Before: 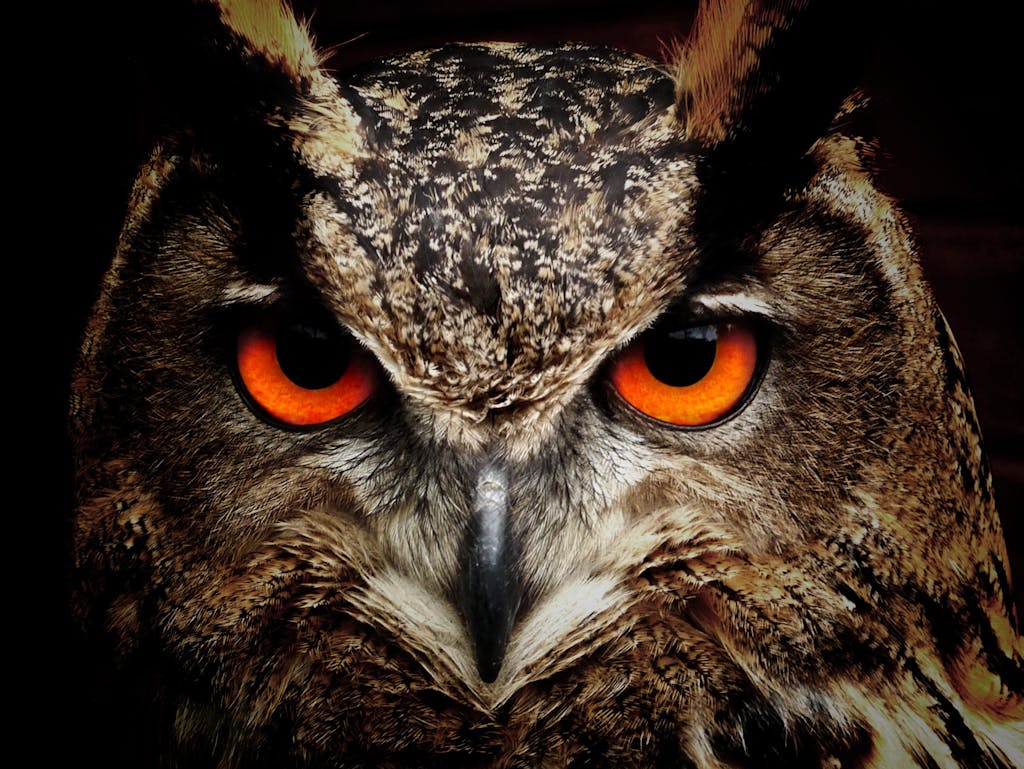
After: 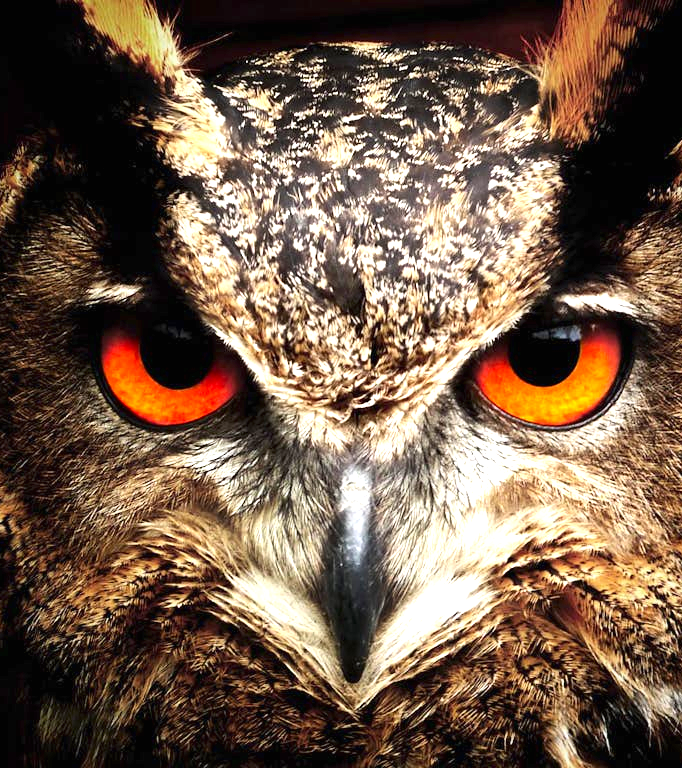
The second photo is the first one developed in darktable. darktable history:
exposure: black level correction 0, exposure 1.445 EV, compensate highlight preservation false
crop and rotate: left 13.347%, right 20.027%
contrast brightness saturation: contrast 0.101, brightness 0.025, saturation 0.094
